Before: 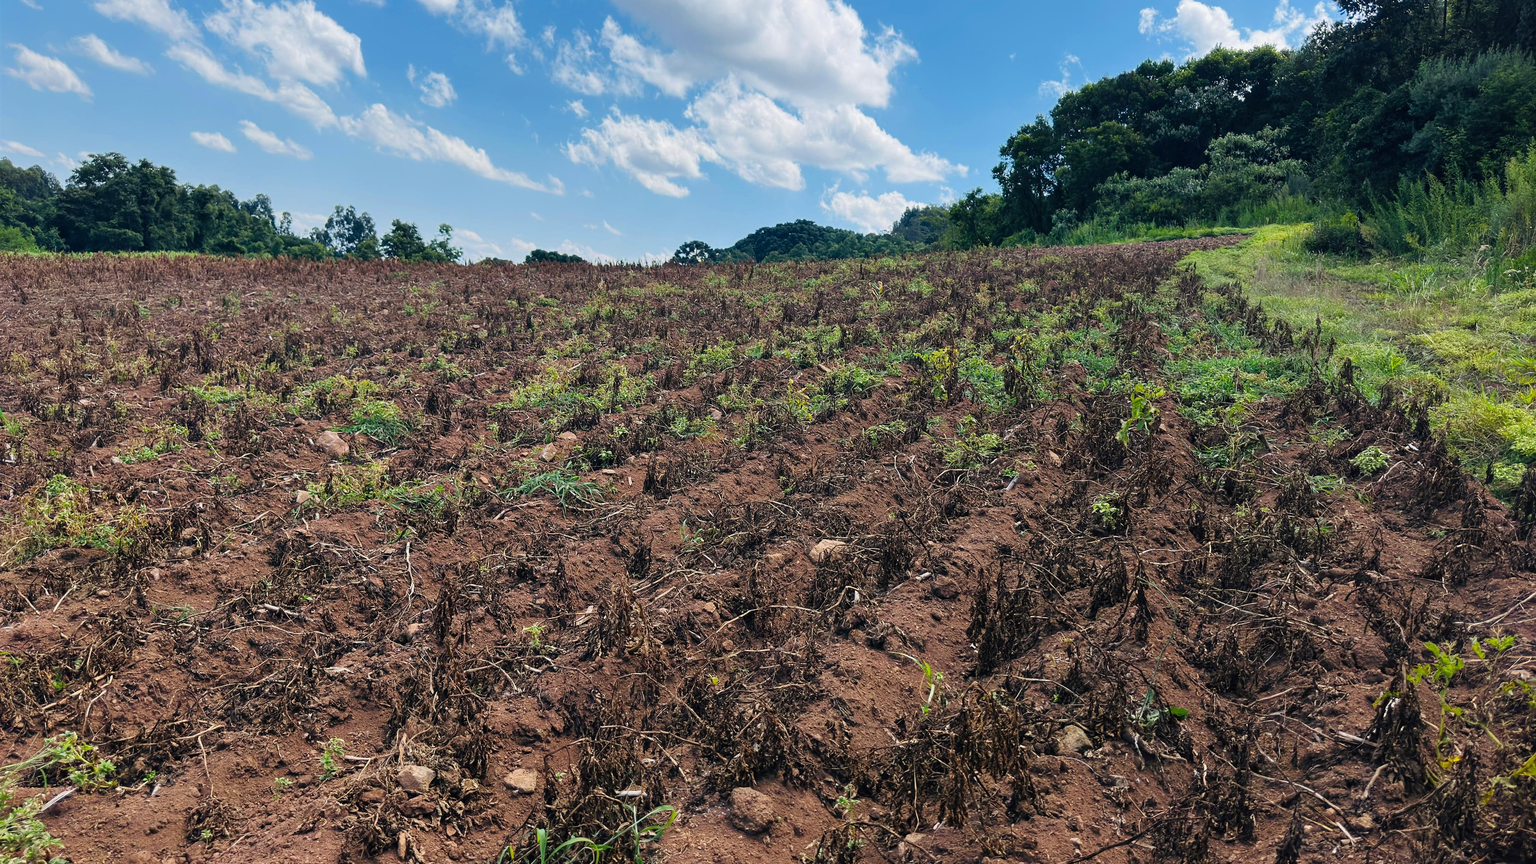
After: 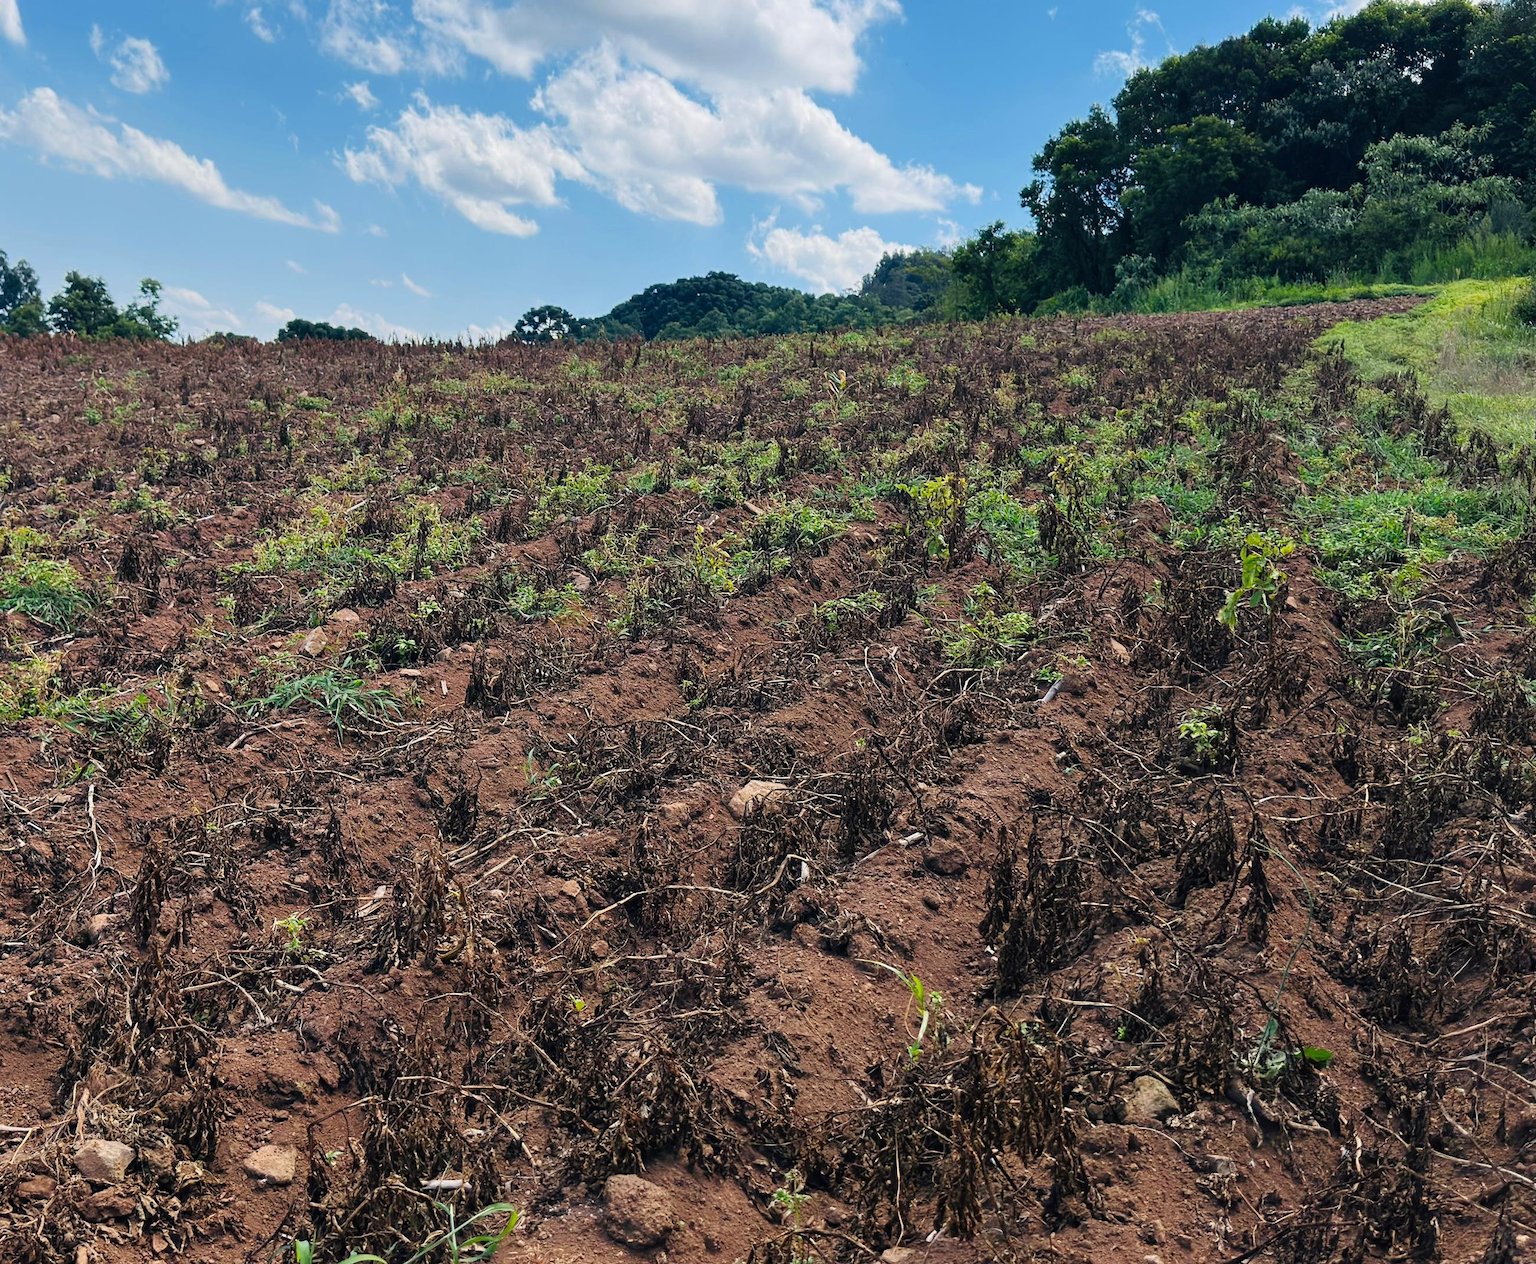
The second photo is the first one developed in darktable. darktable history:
crop and rotate: left 22.85%, top 5.642%, right 14.25%, bottom 2.324%
